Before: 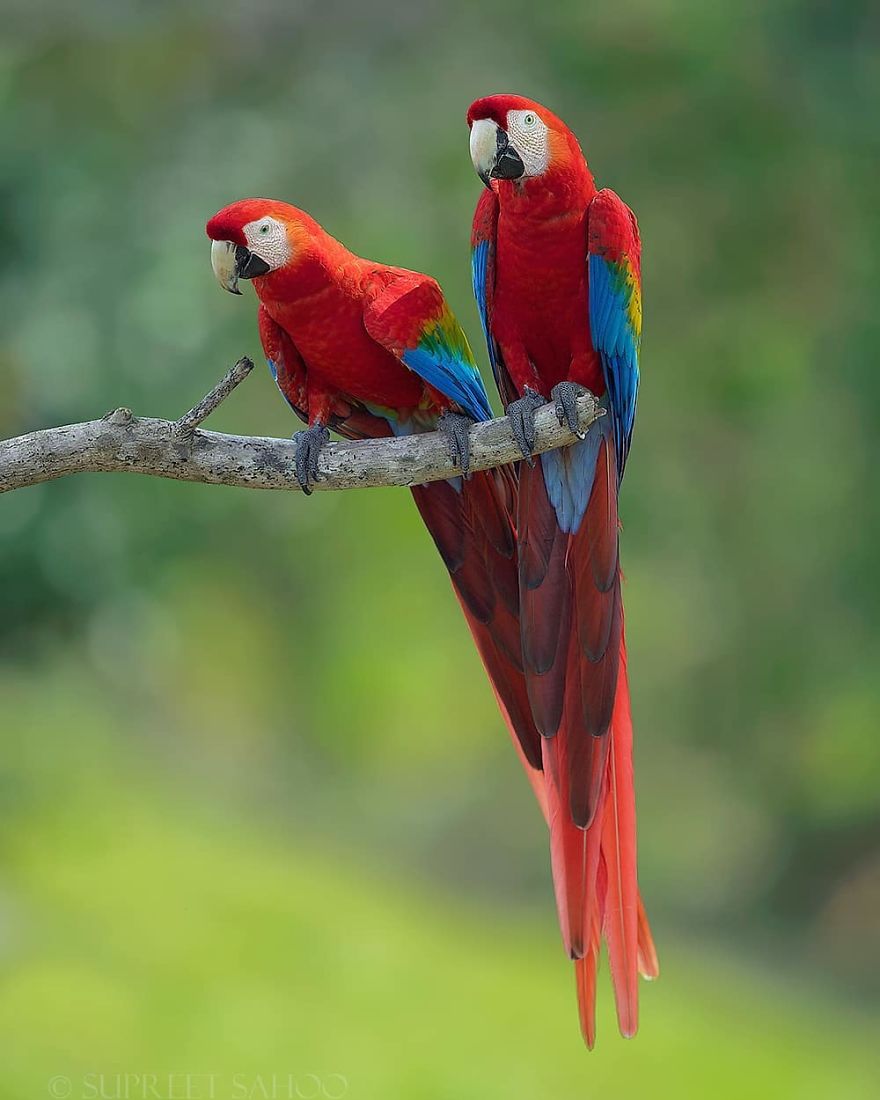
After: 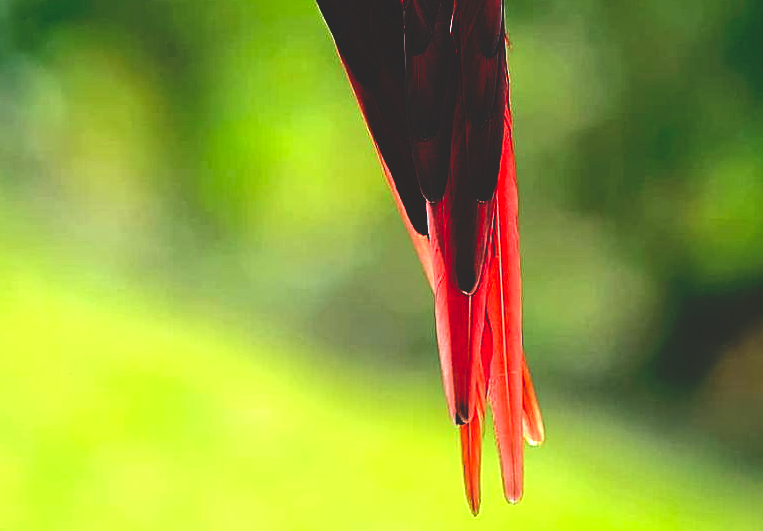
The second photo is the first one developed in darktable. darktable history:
color balance rgb: power › chroma 0.303%, power › hue 24.09°, perceptual saturation grading › global saturation 20%, perceptual saturation grading › highlights -25.135%, perceptual saturation grading › shadows 50.371%, global vibrance 14.274%
crop and rotate: left 13.253%, top 48.711%, bottom 2.943%
sharpen: on, module defaults
exposure: exposure 0.128 EV, compensate highlight preservation false
base curve: curves: ch0 [(0, 0.02) (0.083, 0.036) (1, 1)], preserve colors none
haze removal: strength -0.041, compatibility mode true, adaptive false
tone equalizer: -8 EV -1.06 EV, -7 EV -0.978 EV, -6 EV -0.869 EV, -5 EV -0.58 EV, -3 EV 0.576 EV, -2 EV 0.869 EV, -1 EV 0.998 EV, +0 EV 1.06 EV, edges refinement/feathering 500, mask exposure compensation -1.57 EV, preserve details no
